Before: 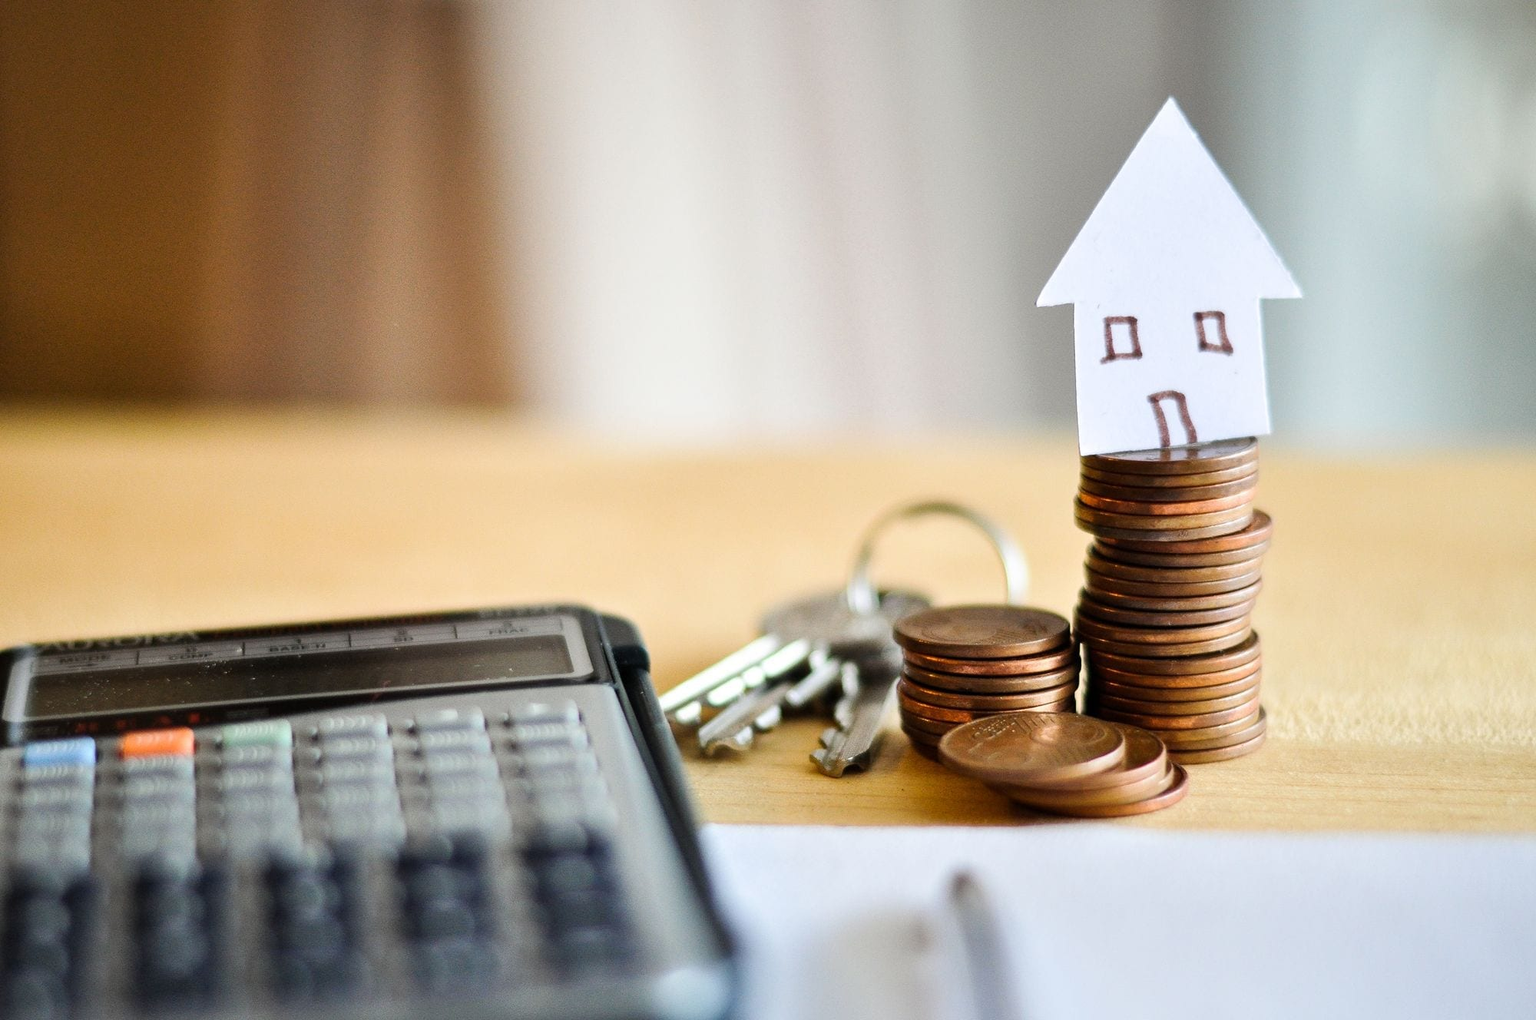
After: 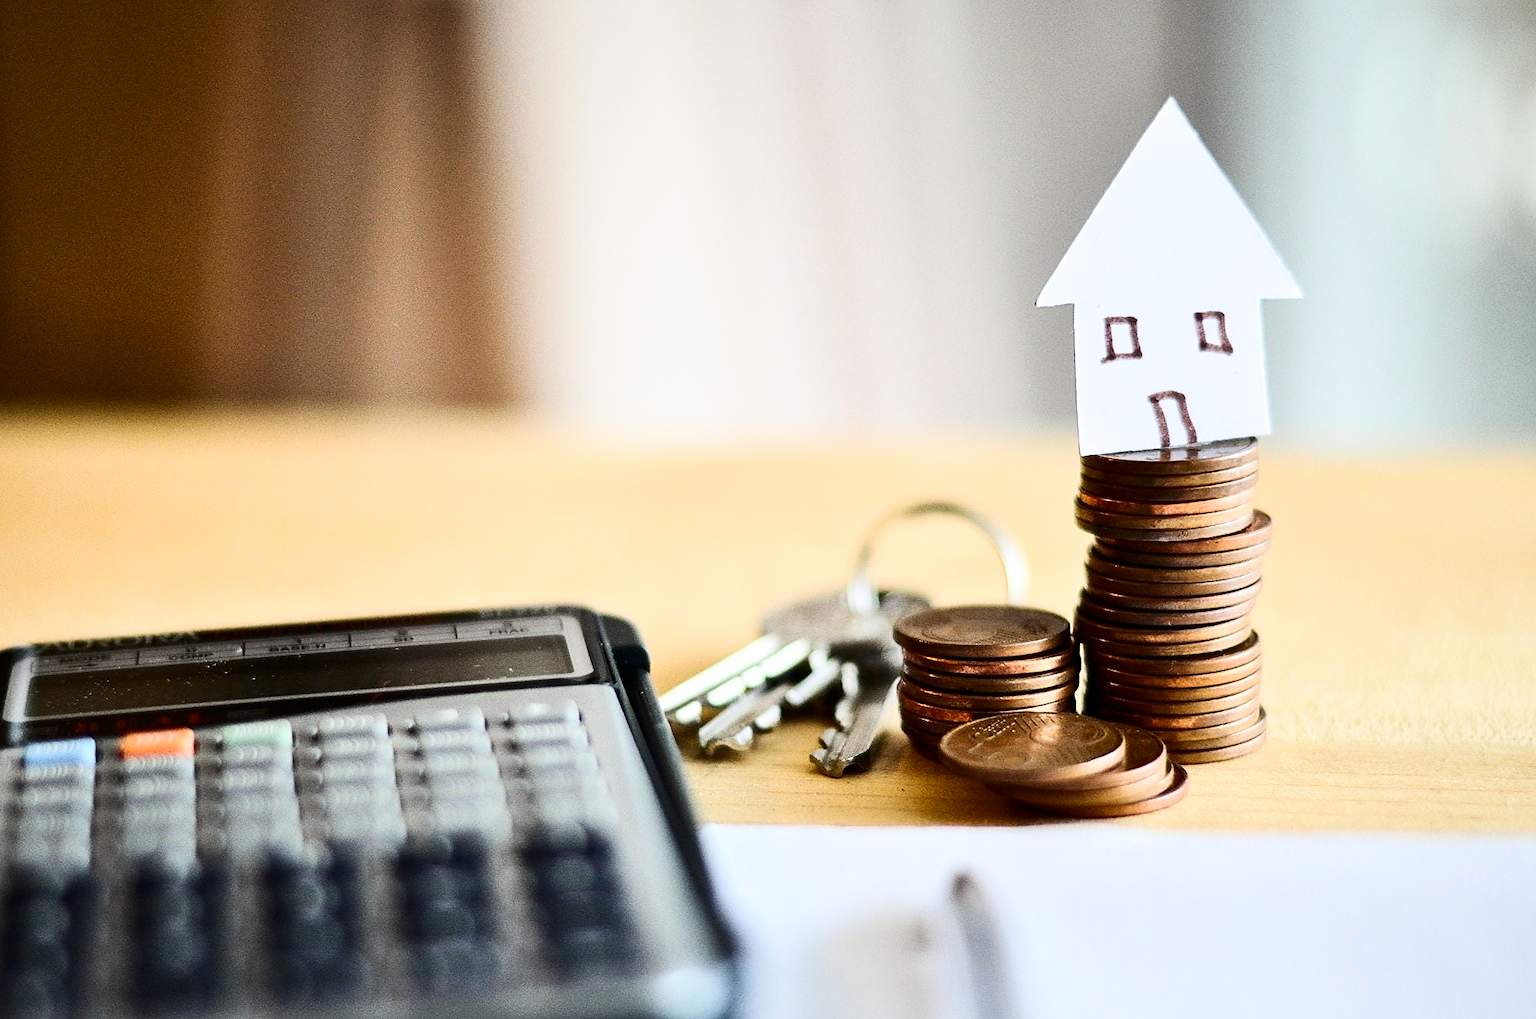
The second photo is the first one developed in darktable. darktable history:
contrast brightness saturation: contrast 0.3
sharpen: on, module defaults
